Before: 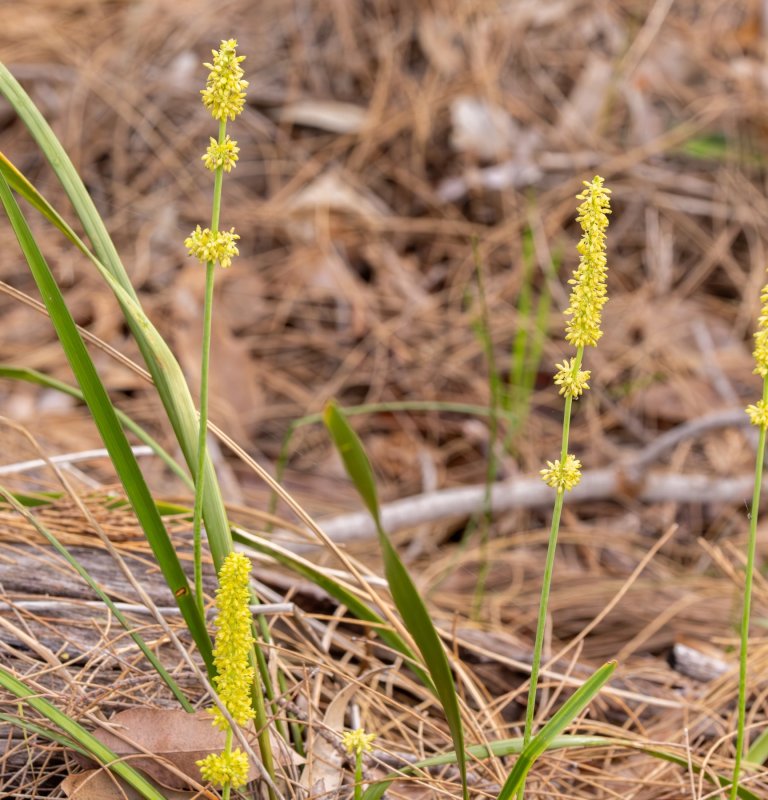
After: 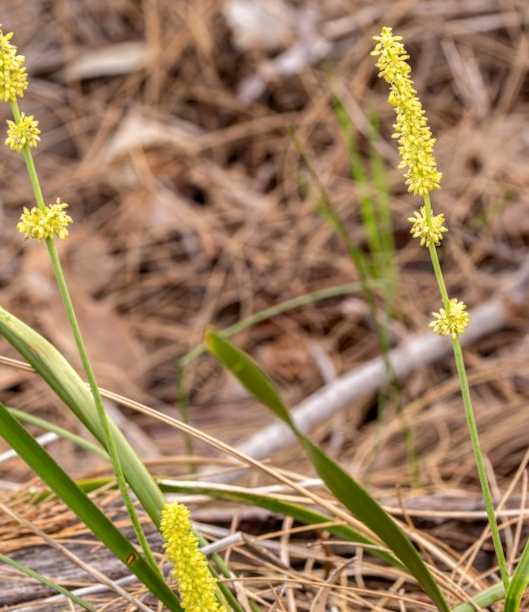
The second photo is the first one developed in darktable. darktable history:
local contrast: on, module defaults
crop and rotate: angle 19.55°, left 6.795%, right 4.255%, bottom 1.174%
